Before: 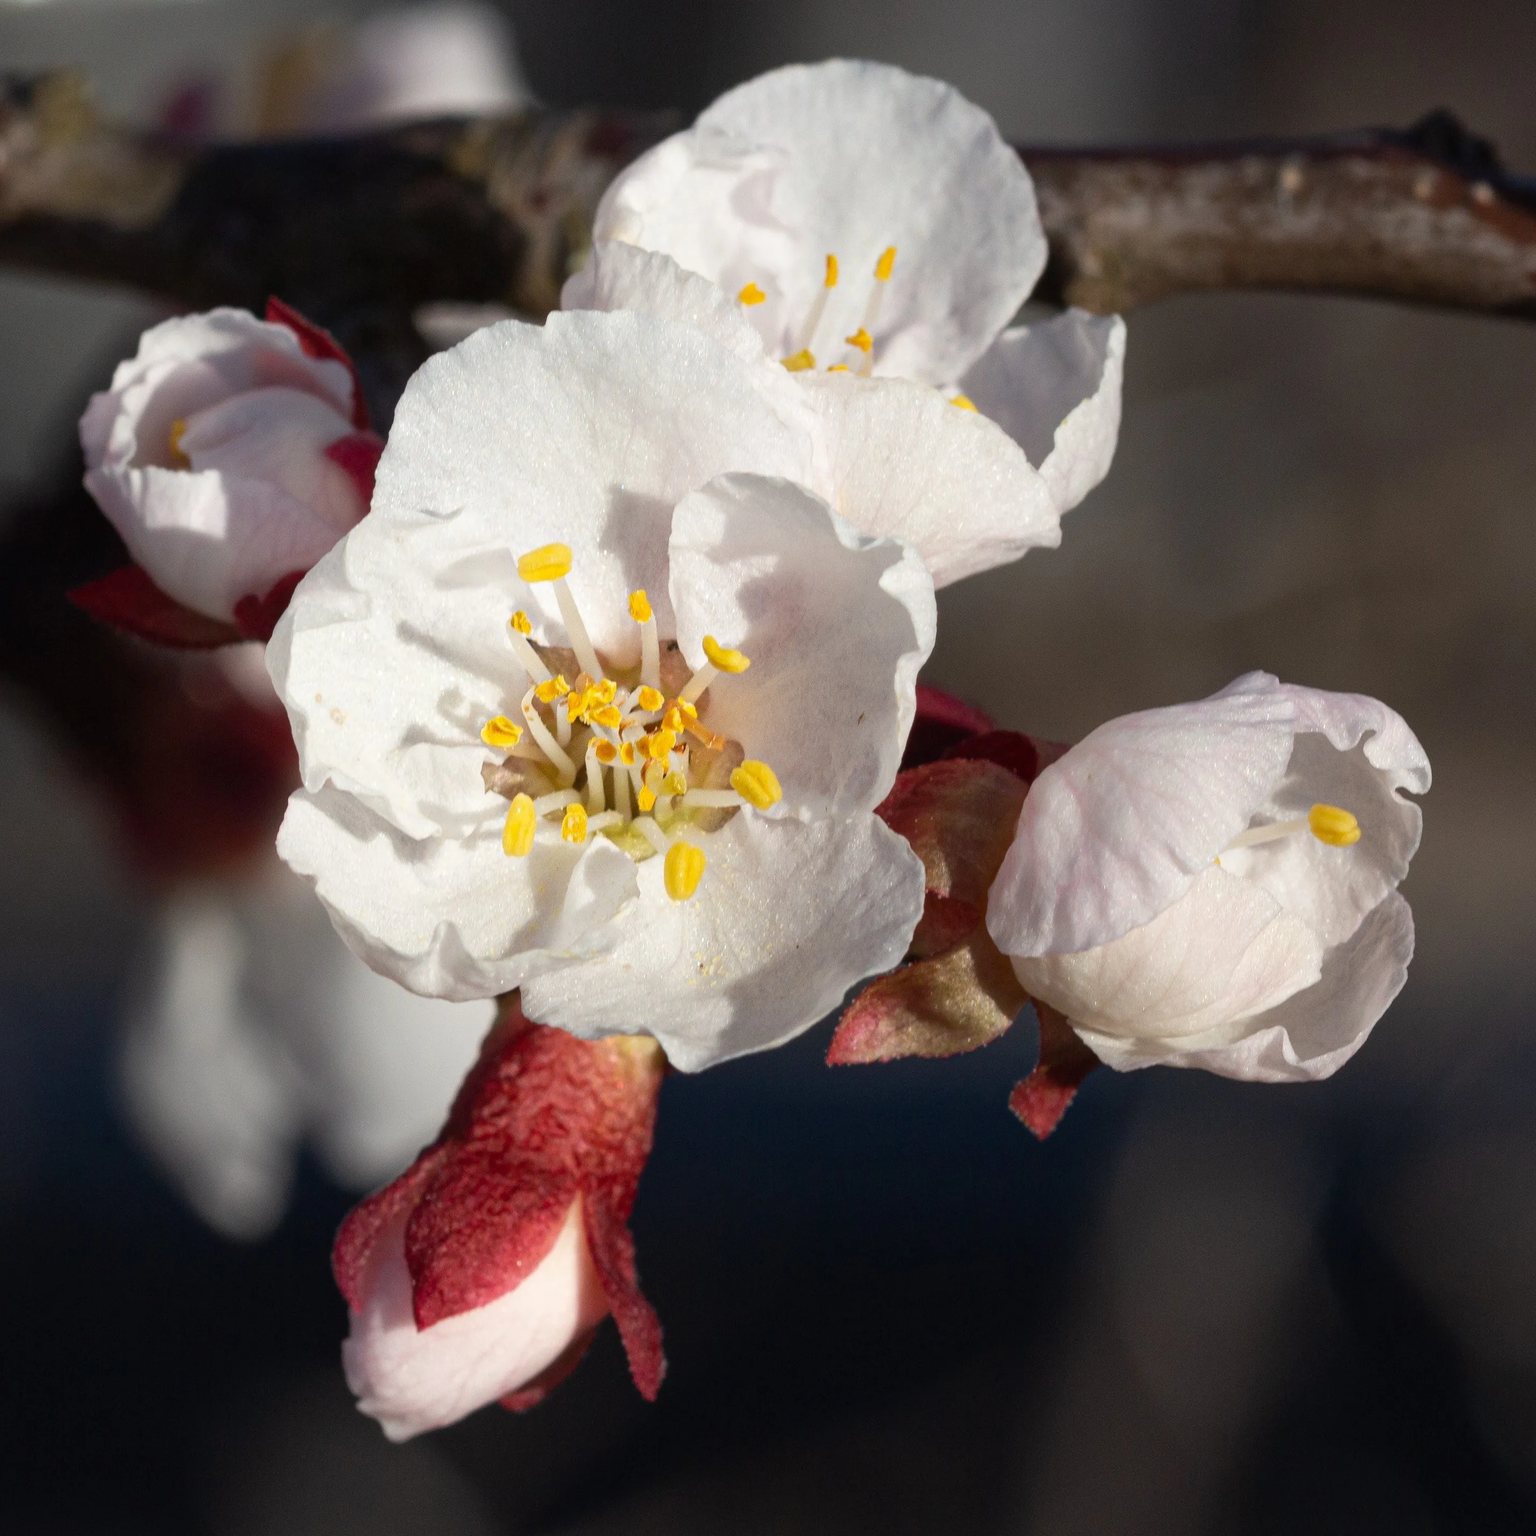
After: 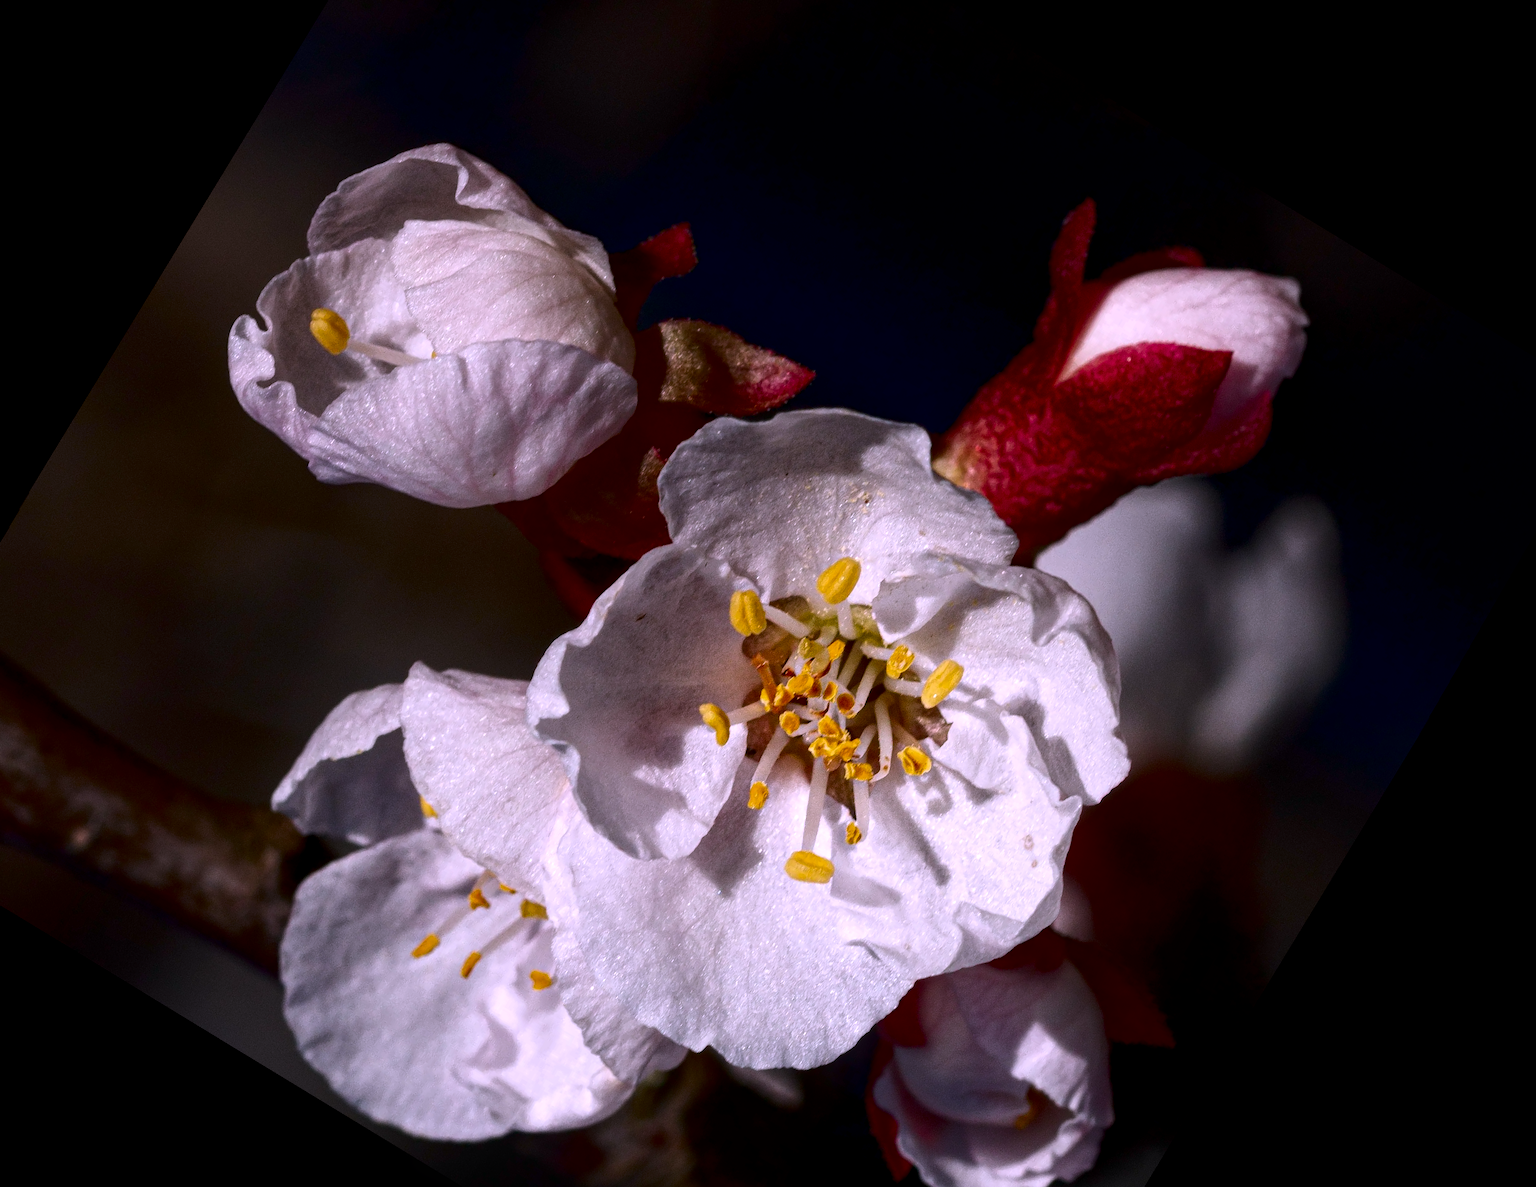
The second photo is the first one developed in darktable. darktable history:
white balance: emerald 1
rotate and perspective: rotation -1.32°, lens shift (horizontal) -0.031, crop left 0.015, crop right 0.985, crop top 0.047, crop bottom 0.982
contrast brightness saturation: contrast 0.09, brightness -0.59, saturation 0.17
color correction: highlights a* 15.03, highlights b* -25.07
local contrast: highlights 99%, shadows 86%, detail 160%, midtone range 0.2
crop and rotate: angle 148.68°, left 9.111%, top 15.603%, right 4.588%, bottom 17.041%
